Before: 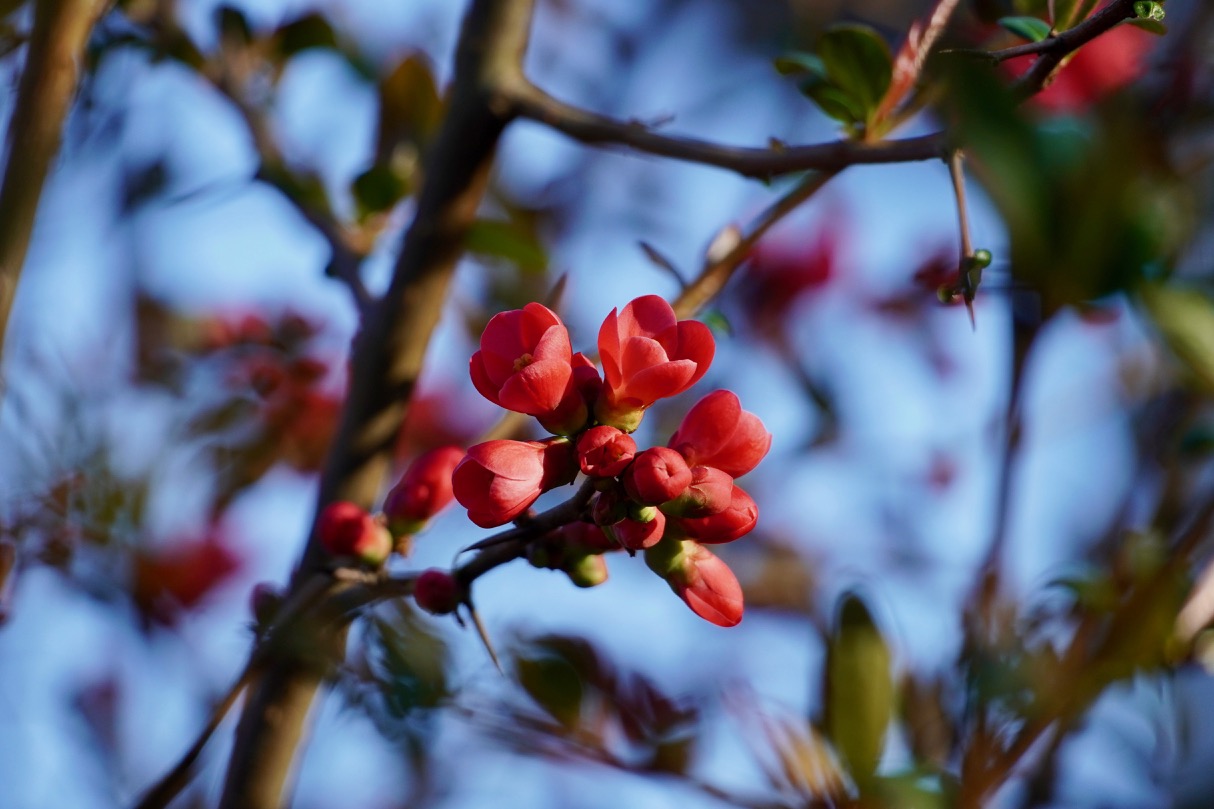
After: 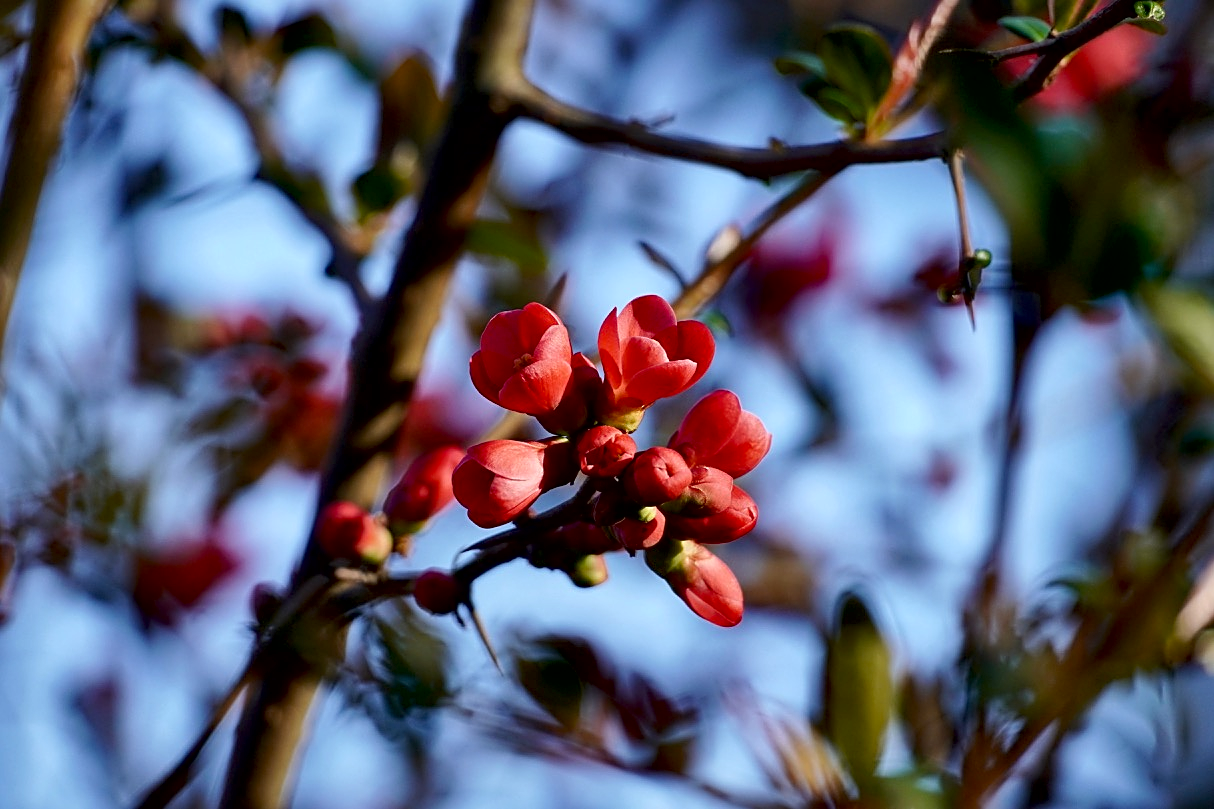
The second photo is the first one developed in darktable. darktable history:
local contrast: mode bilateral grid, contrast 26, coarseness 59, detail 151%, midtone range 0.2
sharpen: on, module defaults
